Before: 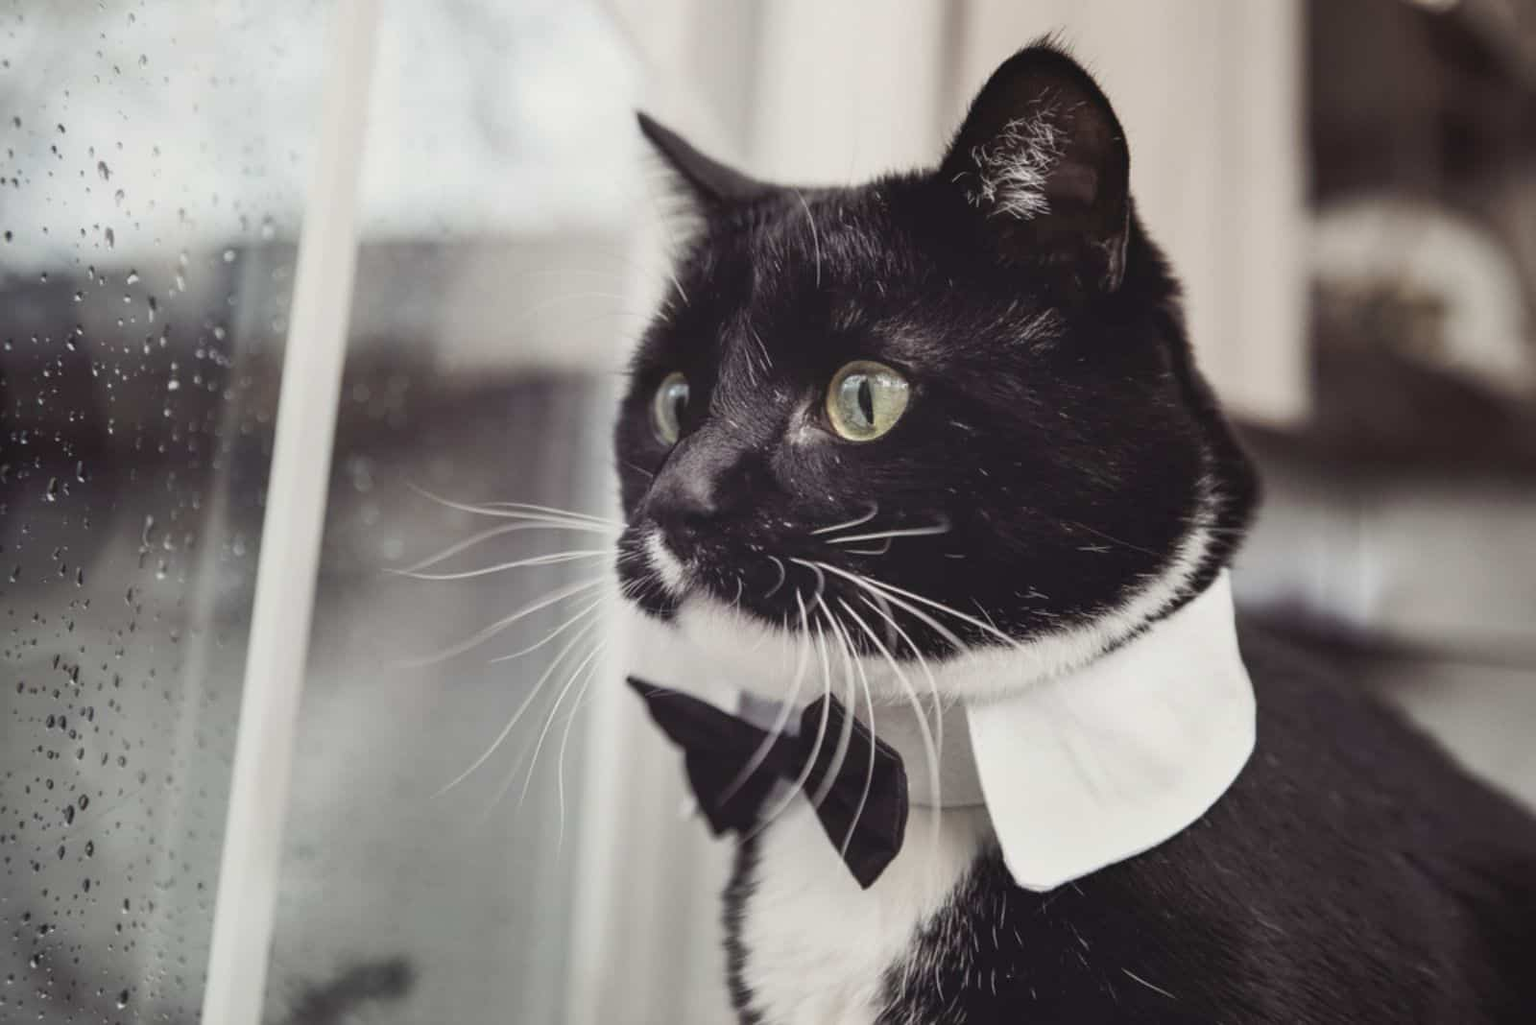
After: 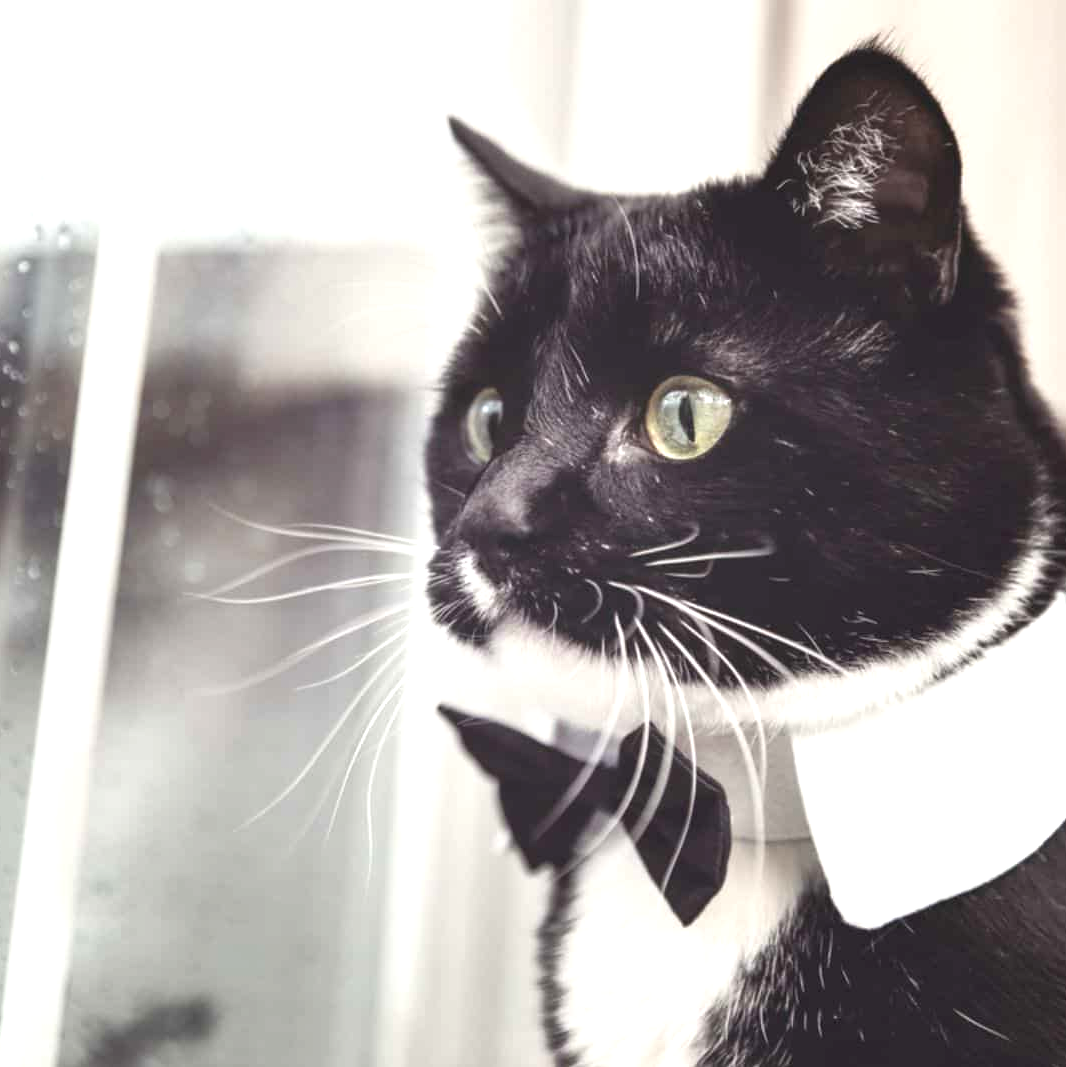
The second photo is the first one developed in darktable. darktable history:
crop and rotate: left 13.537%, right 19.796%
exposure: black level correction 0, exposure 0.9 EV, compensate highlight preservation false
